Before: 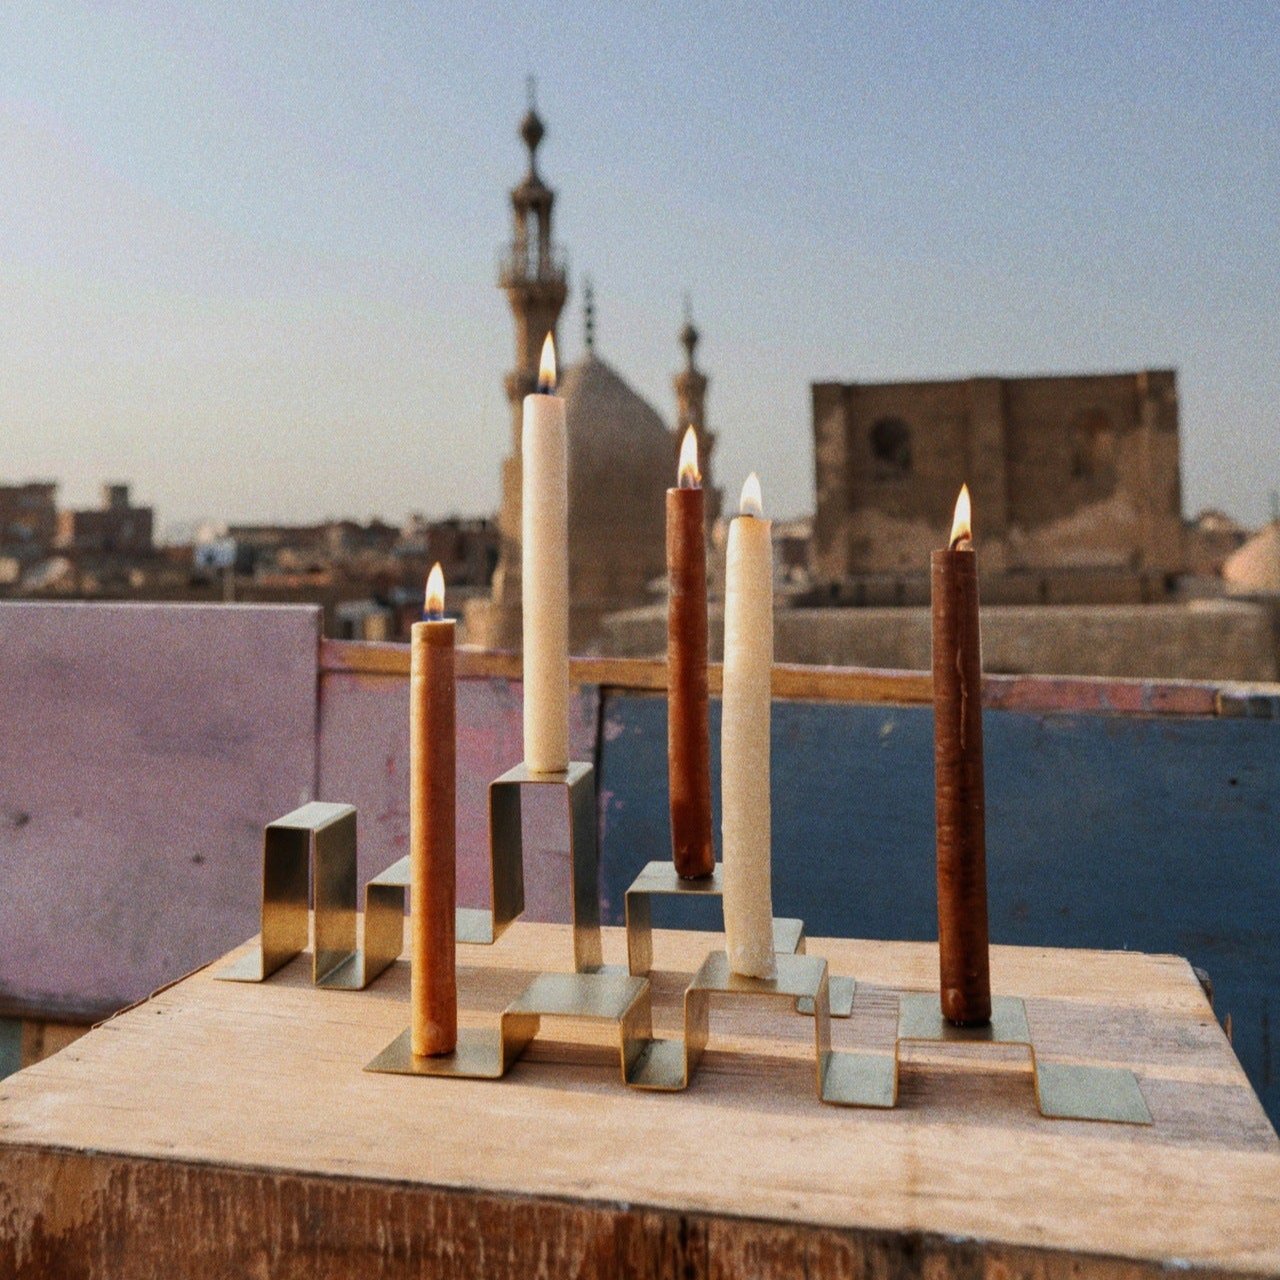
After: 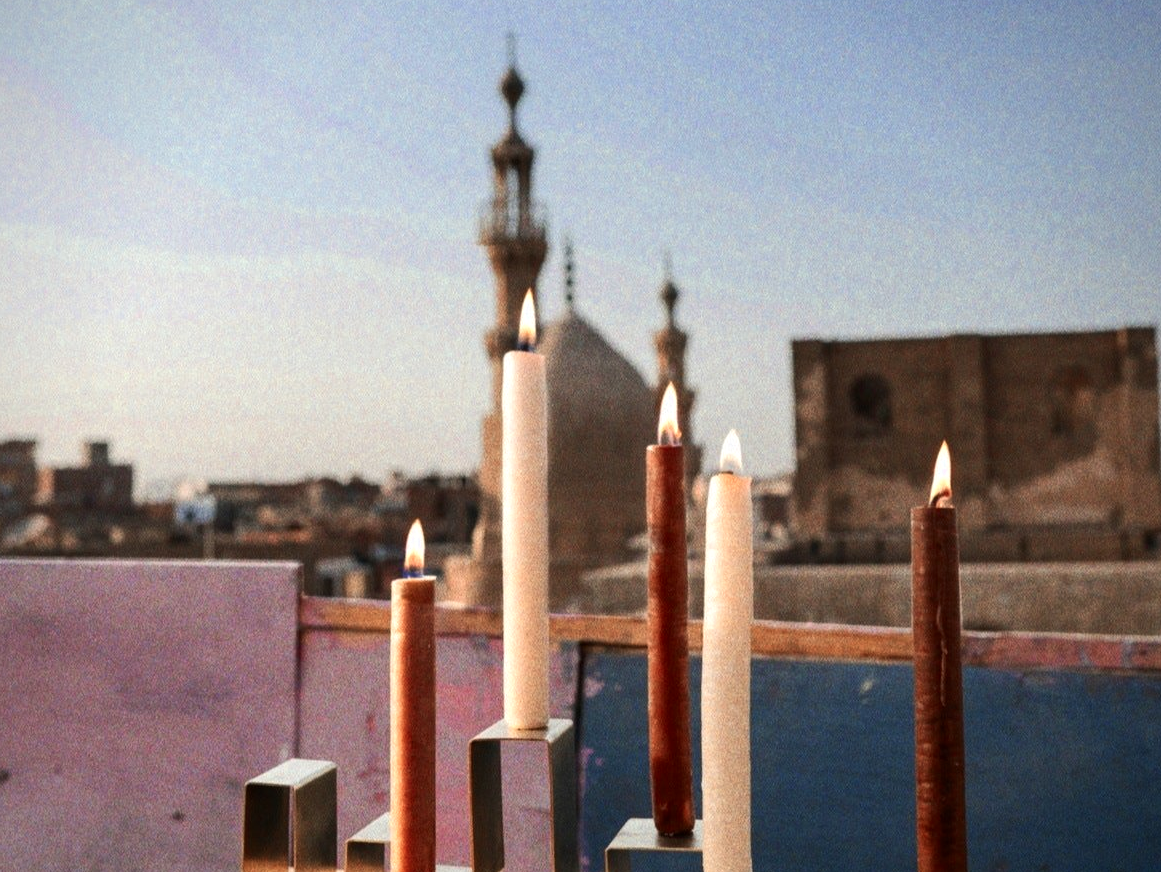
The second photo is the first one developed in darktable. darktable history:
contrast brightness saturation: contrast 0.041, saturation 0.161
tone equalizer: -8 EV -0.452 EV, -7 EV -0.371 EV, -6 EV -0.357 EV, -5 EV -0.203 EV, -3 EV 0.244 EV, -2 EV 0.308 EV, -1 EV 0.364 EV, +0 EV 0.417 EV, edges refinement/feathering 500, mask exposure compensation -1.57 EV, preserve details no
color zones: curves: ch0 [(0, 0.473) (0.001, 0.473) (0.226, 0.548) (0.4, 0.589) (0.525, 0.54) (0.728, 0.403) (0.999, 0.473) (1, 0.473)]; ch1 [(0, 0.619) (0.001, 0.619) (0.234, 0.388) (0.4, 0.372) (0.528, 0.422) (0.732, 0.53) (0.999, 0.619) (1, 0.619)]; ch2 [(0, 0.547) (0.001, 0.547) (0.226, 0.45) (0.4, 0.525) (0.525, 0.585) (0.8, 0.511) (0.999, 0.547) (1, 0.547)]
crop: left 1.616%, top 3.373%, right 7.637%, bottom 28.447%
vignetting: brightness -0.386, saturation 0.011, center (-0.015, 0)
